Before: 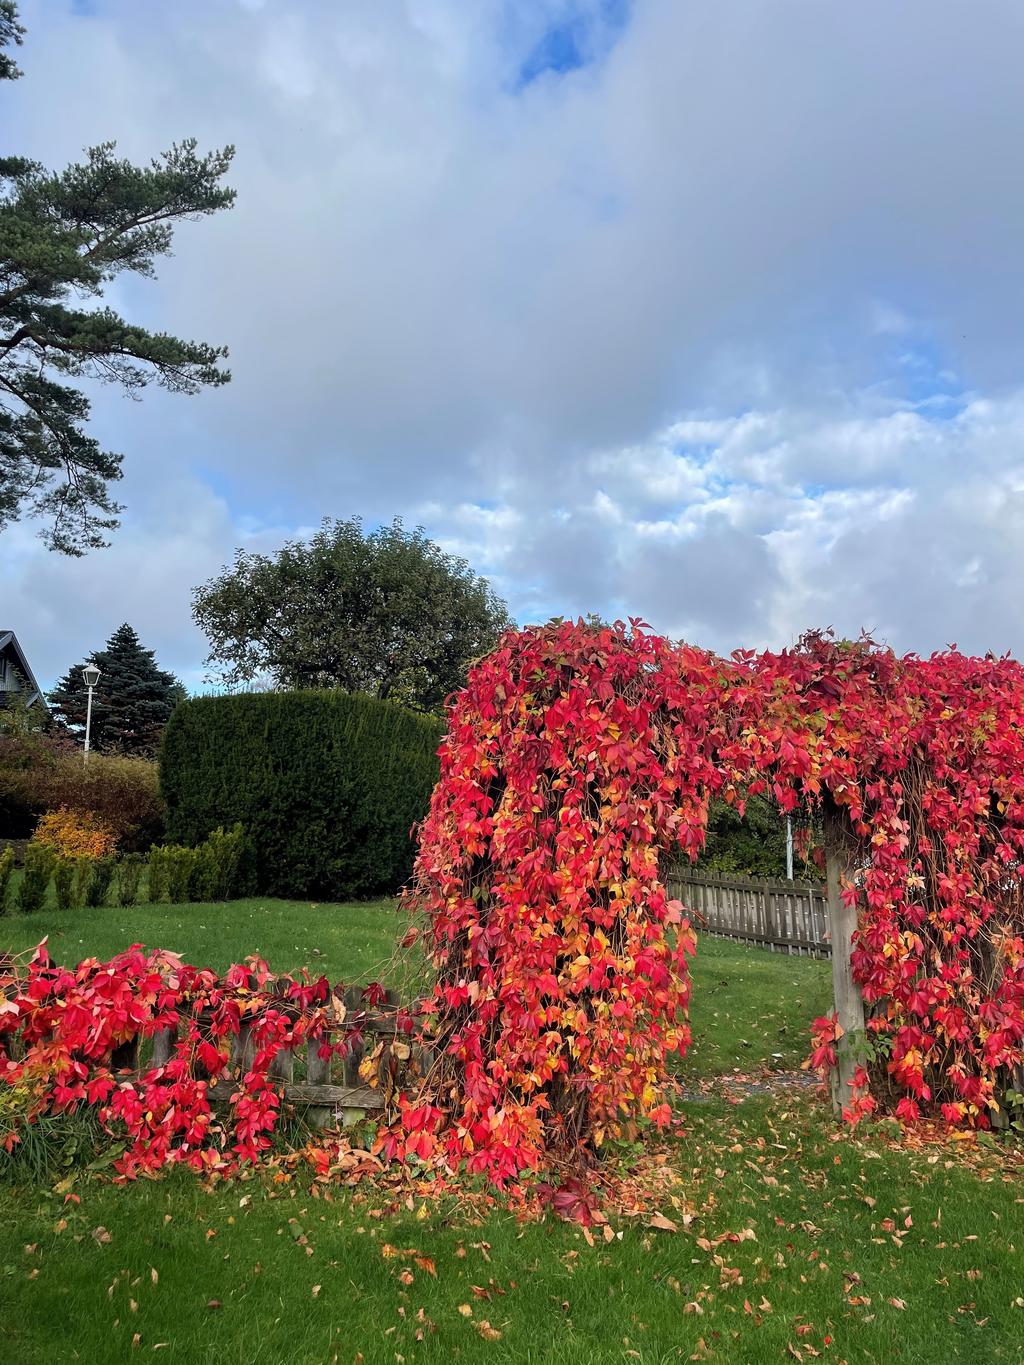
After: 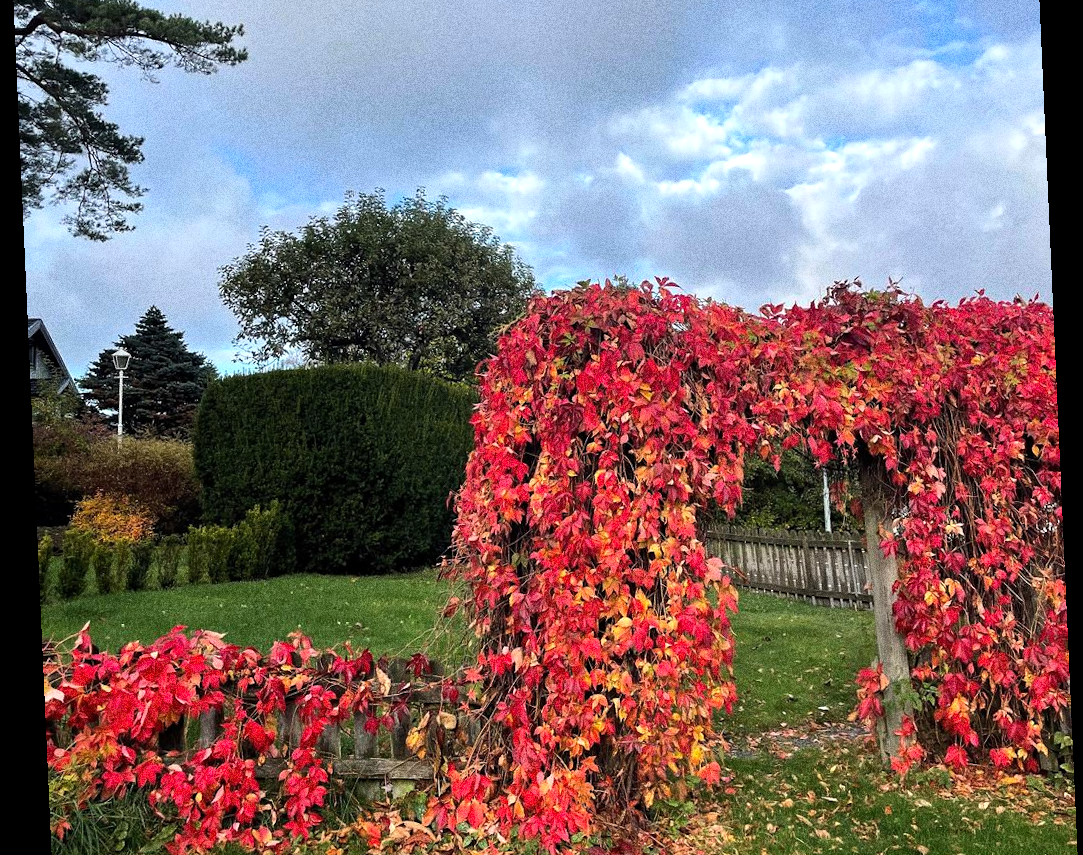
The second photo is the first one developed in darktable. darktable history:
tone equalizer: -8 EV -0.417 EV, -7 EV -0.389 EV, -6 EV -0.333 EV, -5 EV -0.222 EV, -3 EV 0.222 EV, -2 EV 0.333 EV, -1 EV 0.389 EV, +0 EV 0.417 EV, edges refinement/feathering 500, mask exposure compensation -1.57 EV, preserve details no
crop and rotate: top 25.357%, bottom 13.942%
rotate and perspective: rotation -2.56°, automatic cropping off
haze removal: compatibility mode true, adaptive false
grain: strength 49.07%
